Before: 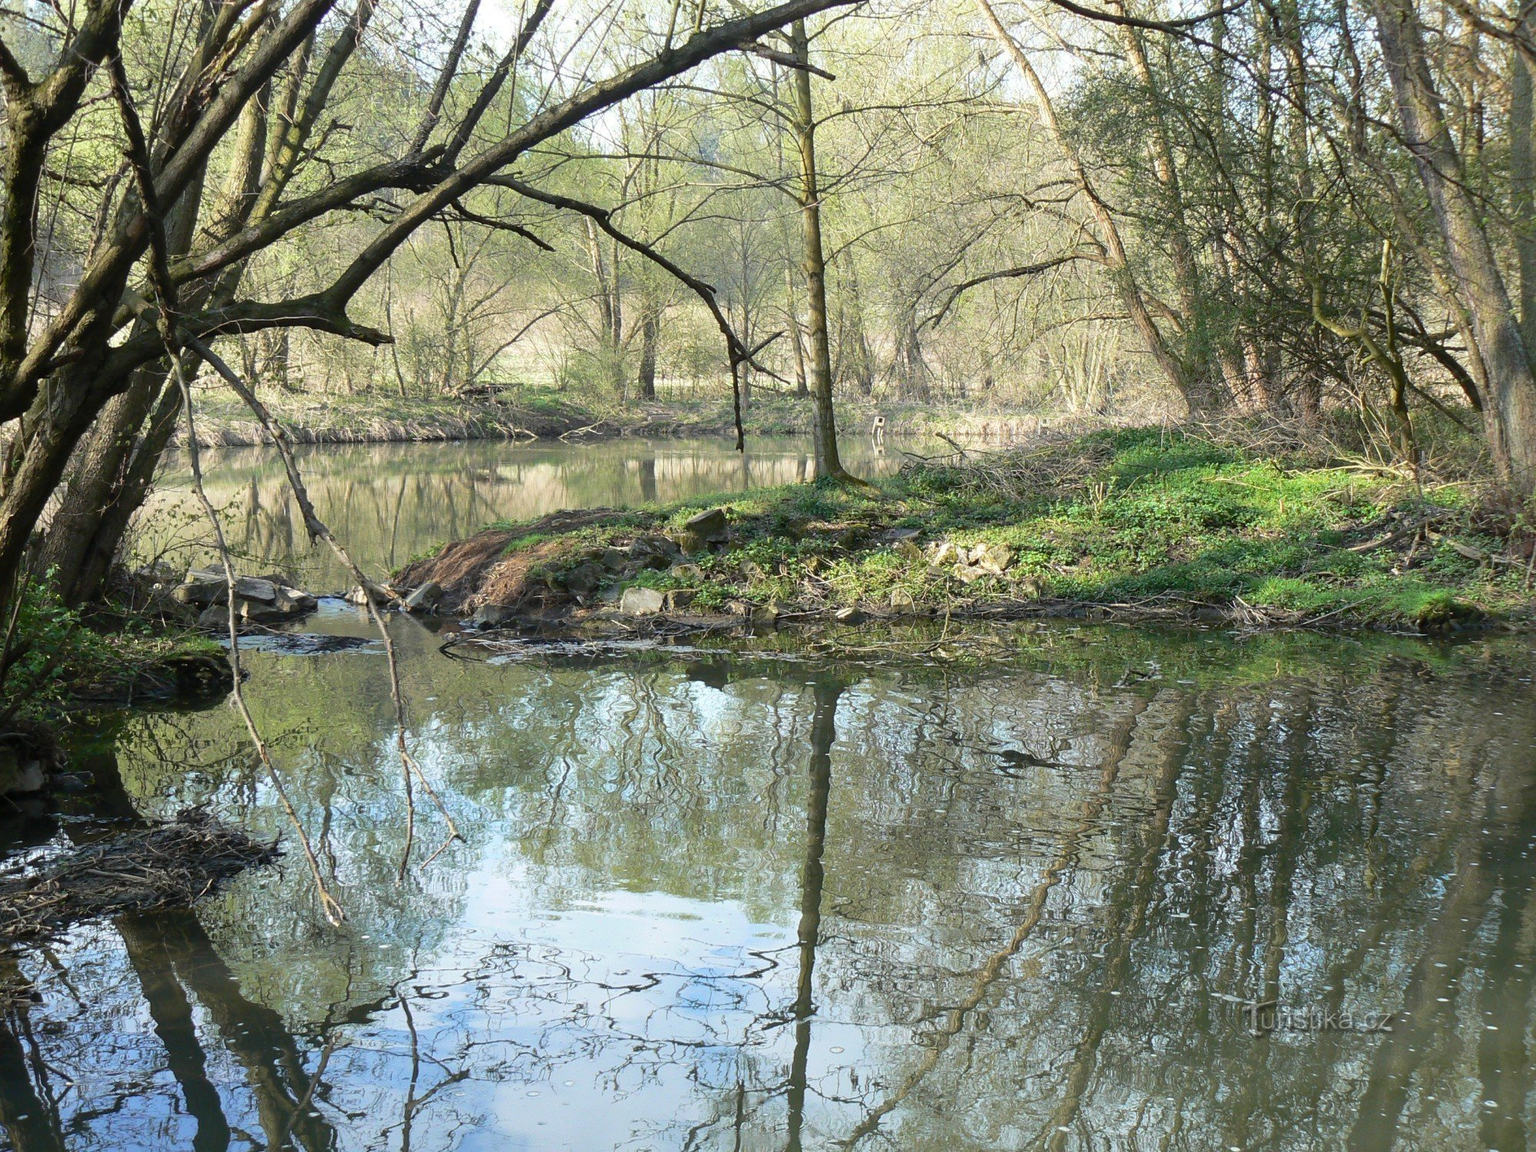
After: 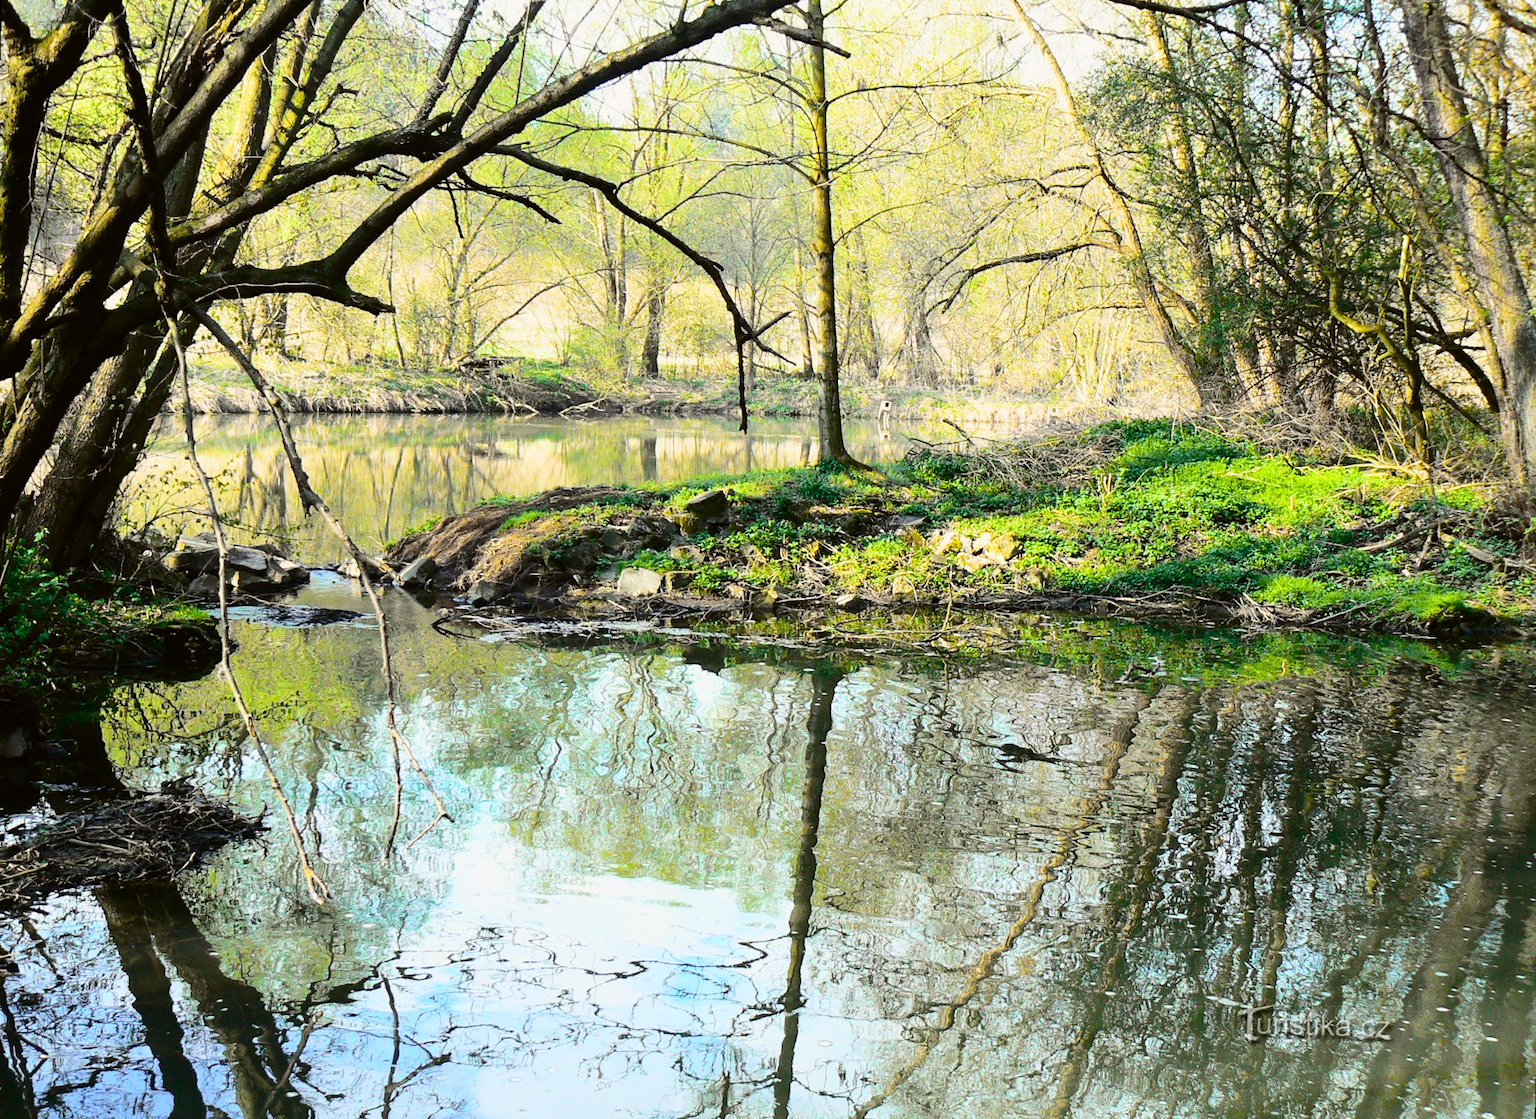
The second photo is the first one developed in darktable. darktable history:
exposure: black level correction -0.015, exposure -0.125 EV, compensate highlight preservation false
filmic rgb: black relative exposure -8.7 EV, white relative exposure 2.7 EV, threshold 3 EV, target black luminance 0%, hardness 6.25, latitude 75%, contrast 1.325, highlights saturation mix -5%, preserve chrominance no, color science v5 (2021), iterations of high-quality reconstruction 0, enable highlight reconstruction true
rotate and perspective: rotation 1.57°, crop left 0.018, crop right 0.982, crop top 0.039, crop bottom 0.961
tone curve: curves: ch0 [(0, 0) (0.104, 0.068) (0.236, 0.227) (0.46, 0.576) (0.657, 0.796) (0.861, 0.932) (1, 0.981)]; ch1 [(0, 0) (0.353, 0.344) (0.434, 0.382) (0.479, 0.476) (0.502, 0.504) (0.544, 0.534) (0.57, 0.57) (0.586, 0.603) (0.618, 0.631) (0.657, 0.679) (1, 1)]; ch2 [(0, 0) (0.34, 0.314) (0.434, 0.43) (0.5, 0.511) (0.528, 0.545) (0.557, 0.573) (0.573, 0.618) (0.628, 0.751) (1, 1)], color space Lab, independent channels, preserve colors none
